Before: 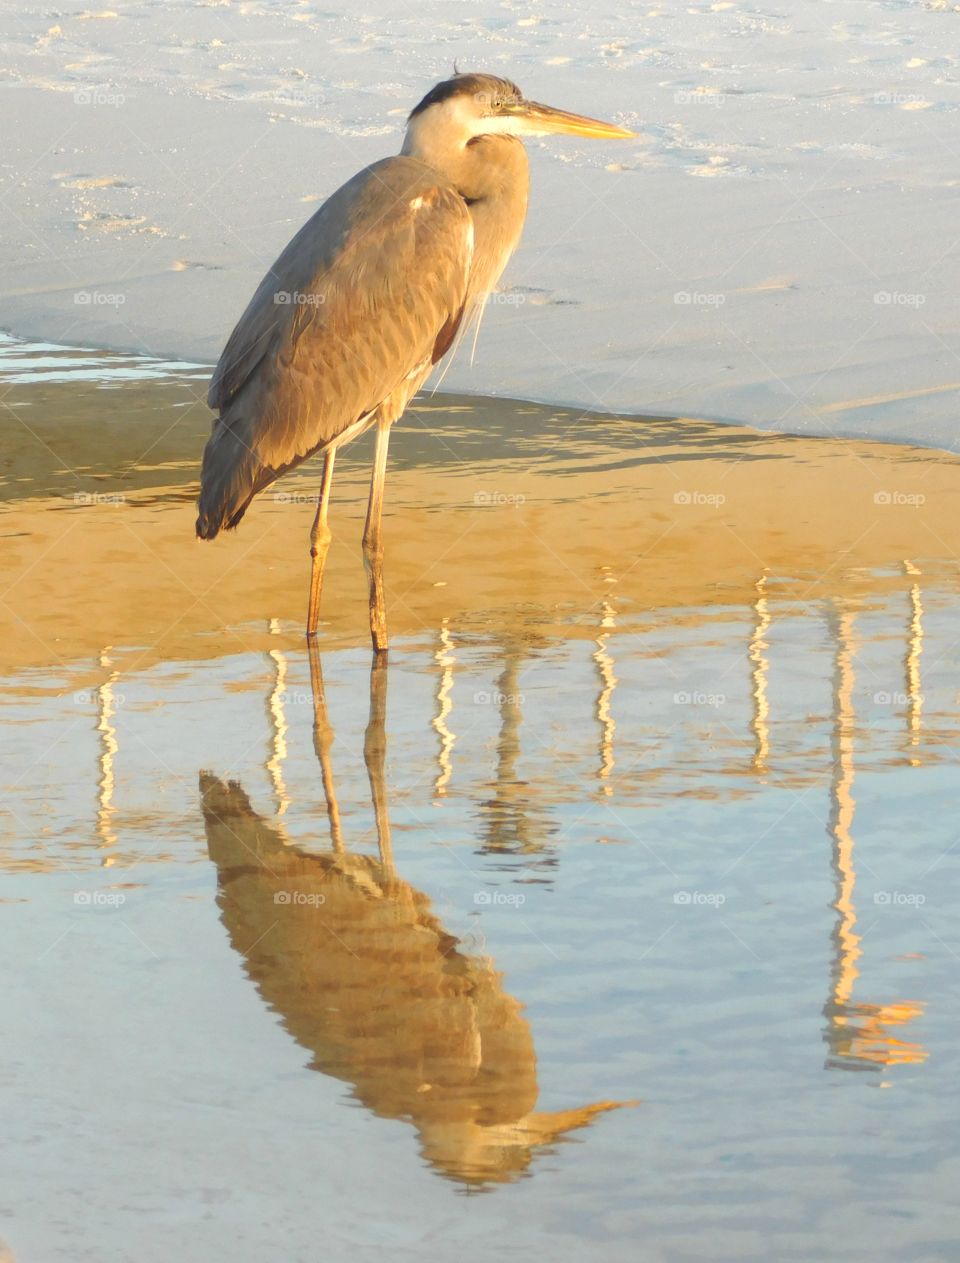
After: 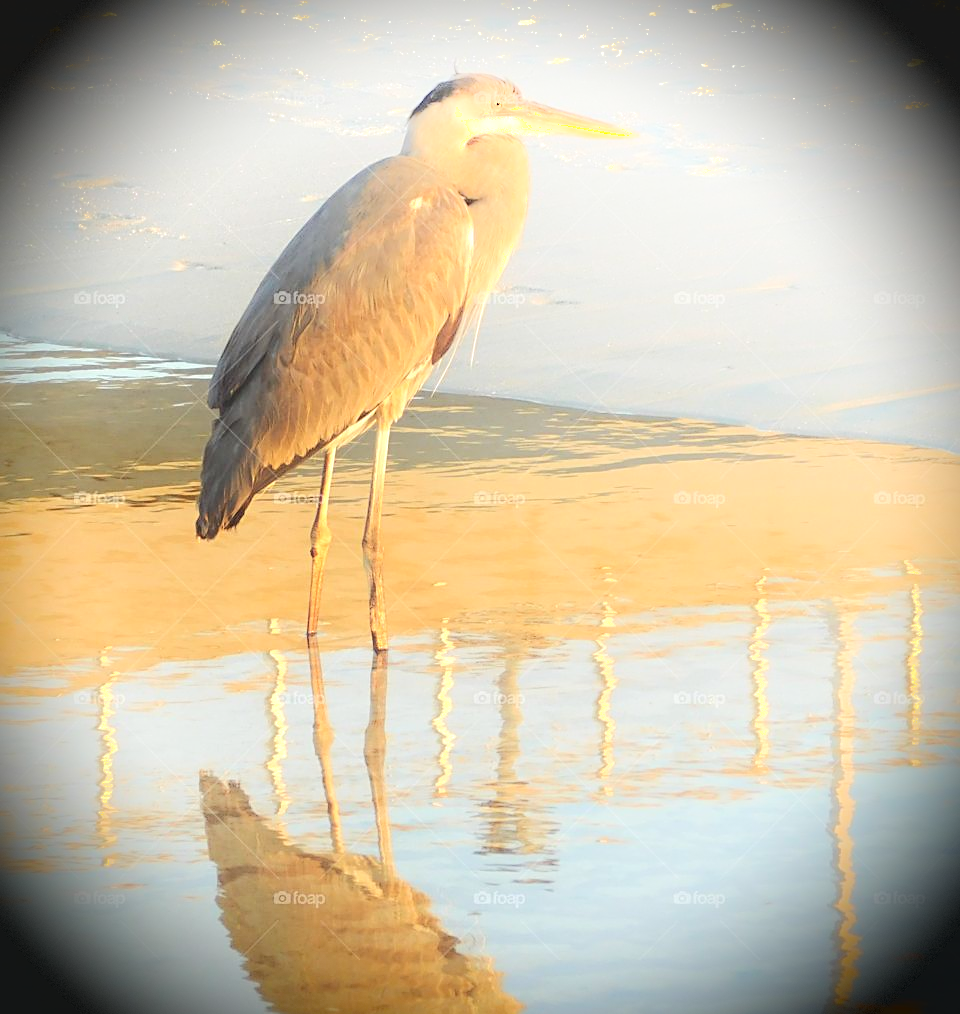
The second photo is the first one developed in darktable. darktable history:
exposure: exposure 0.13 EV, compensate highlight preservation false
sharpen: on, module defaults
vignetting: brightness -0.992, saturation 0.498, automatic ratio true, dithering 8-bit output
color balance rgb: perceptual saturation grading › global saturation 0.336%, contrast 4.783%
crop: bottom 19.676%
shadows and highlights: highlights 71.95, soften with gaussian
